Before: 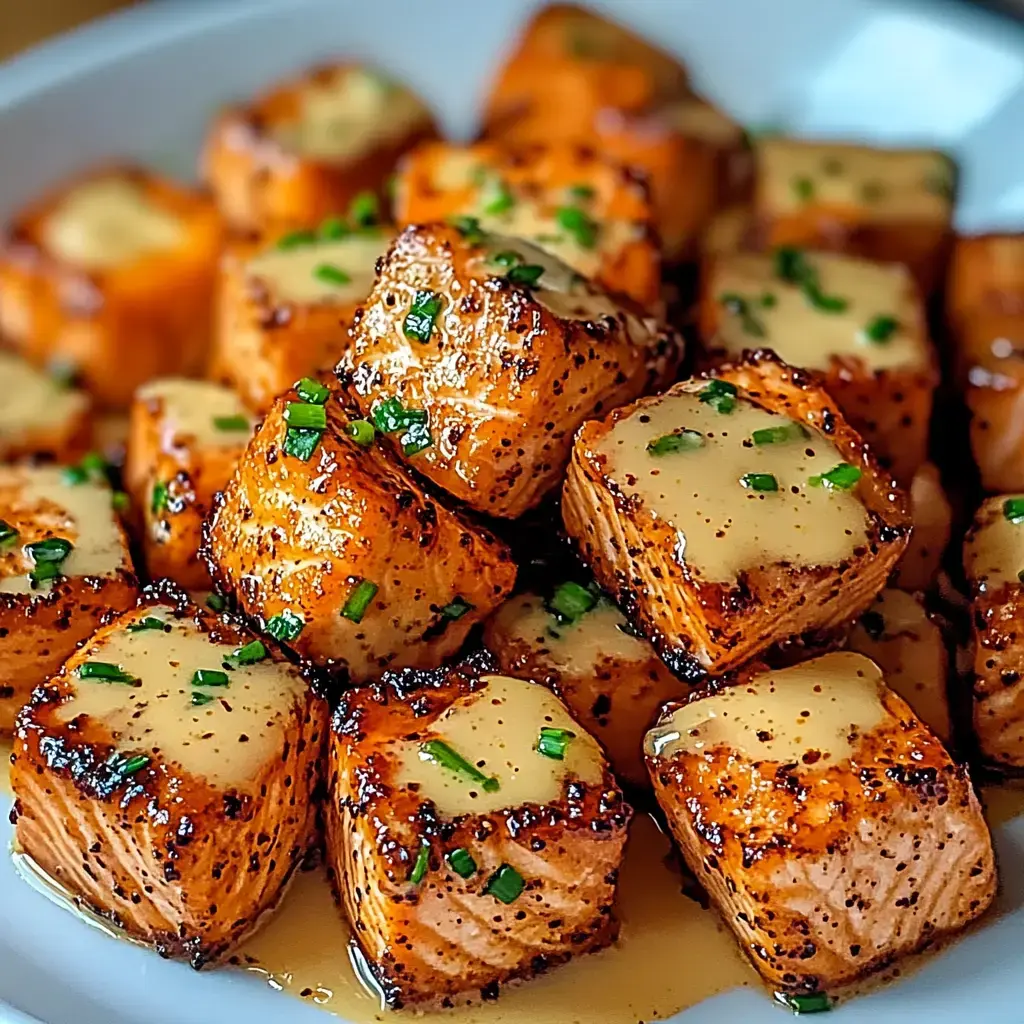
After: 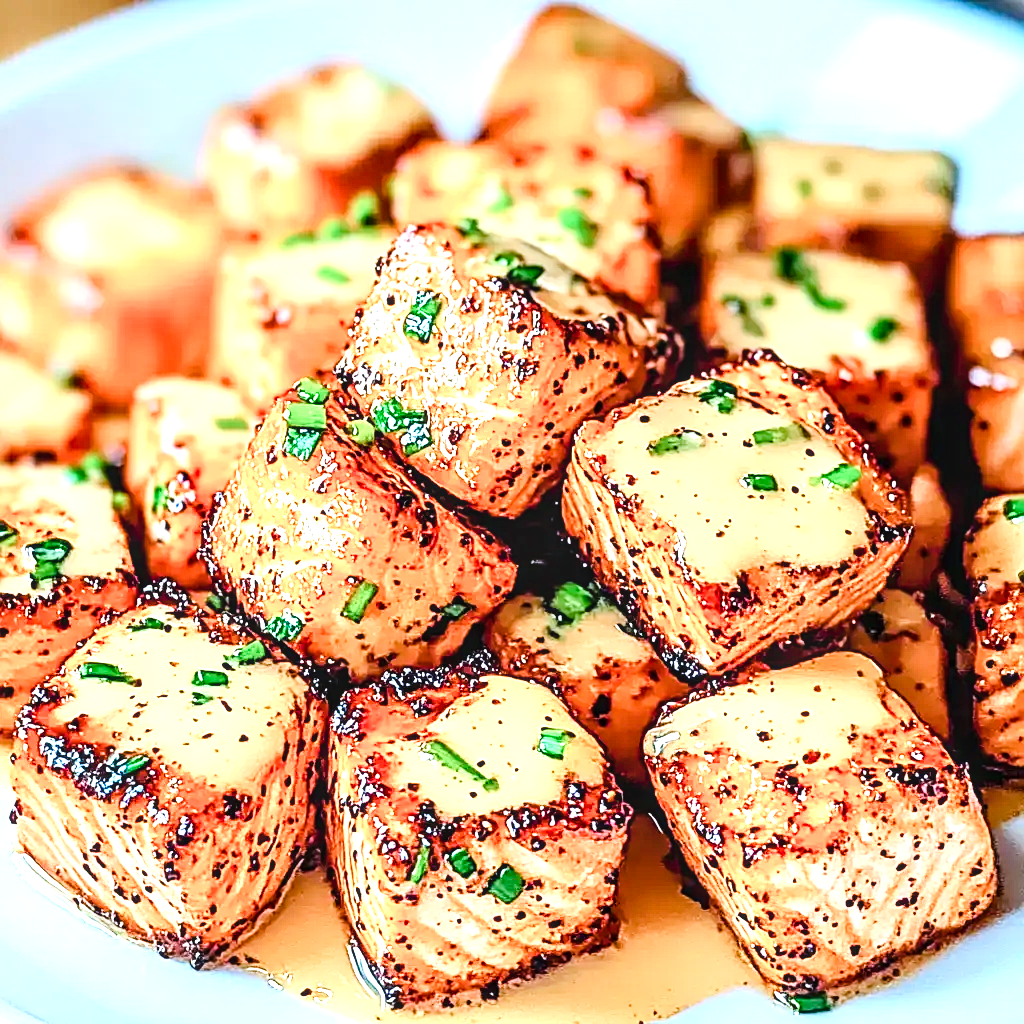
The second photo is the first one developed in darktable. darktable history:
sharpen: amount 0.215
exposure: black level correction 0, exposure 1.504 EV, compensate highlight preservation false
local contrast: on, module defaults
color calibration: x 0.37, y 0.382, temperature 4317.26 K
color balance rgb: highlights gain › luminance 14.55%, perceptual saturation grading › global saturation 20%, perceptual saturation grading › highlights -50.493%, perceptual saturation grading › shadows 31.226%
base curve: curves: ch0 [(0, 0) (0.036, 0.025) (0.121, 0.166) (0.206, 0.329) (0.605, 0.79) (1, 1)]
